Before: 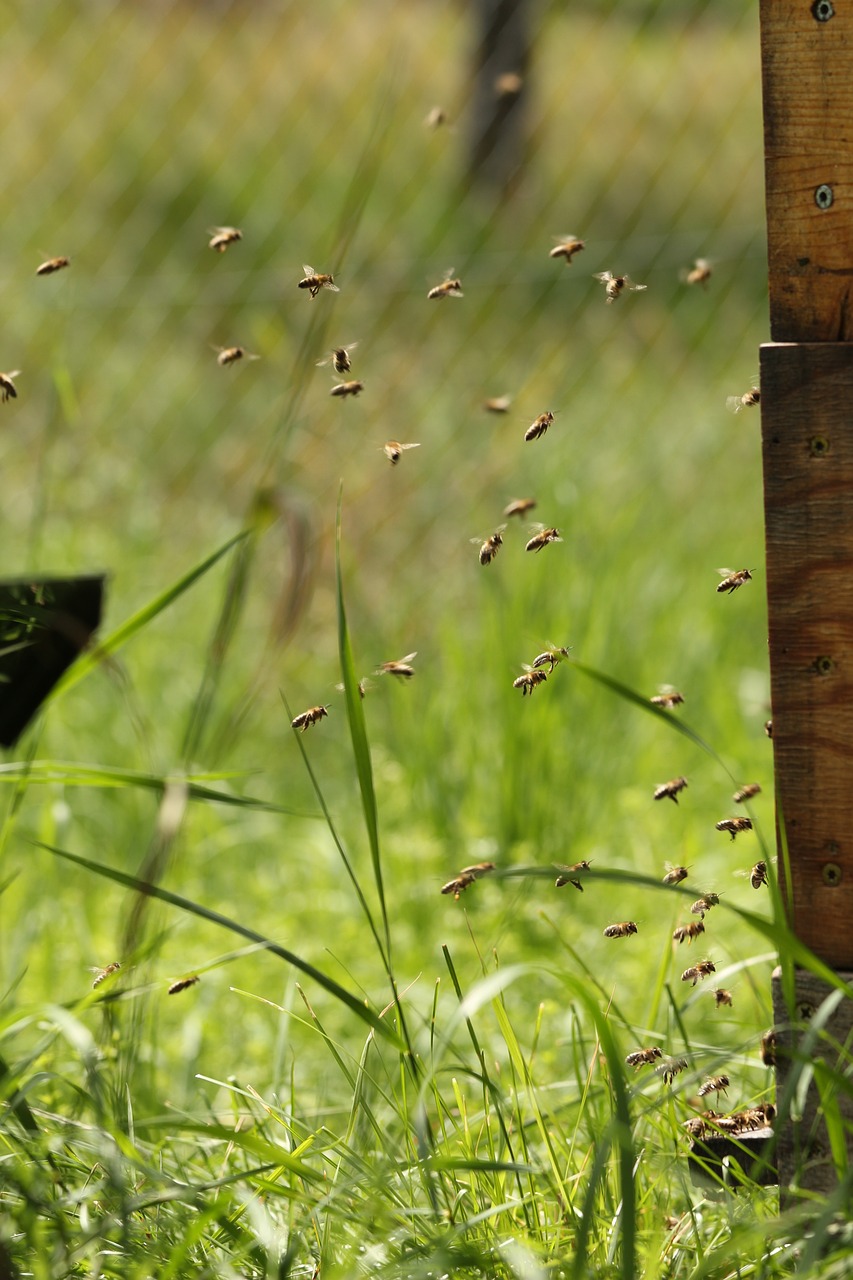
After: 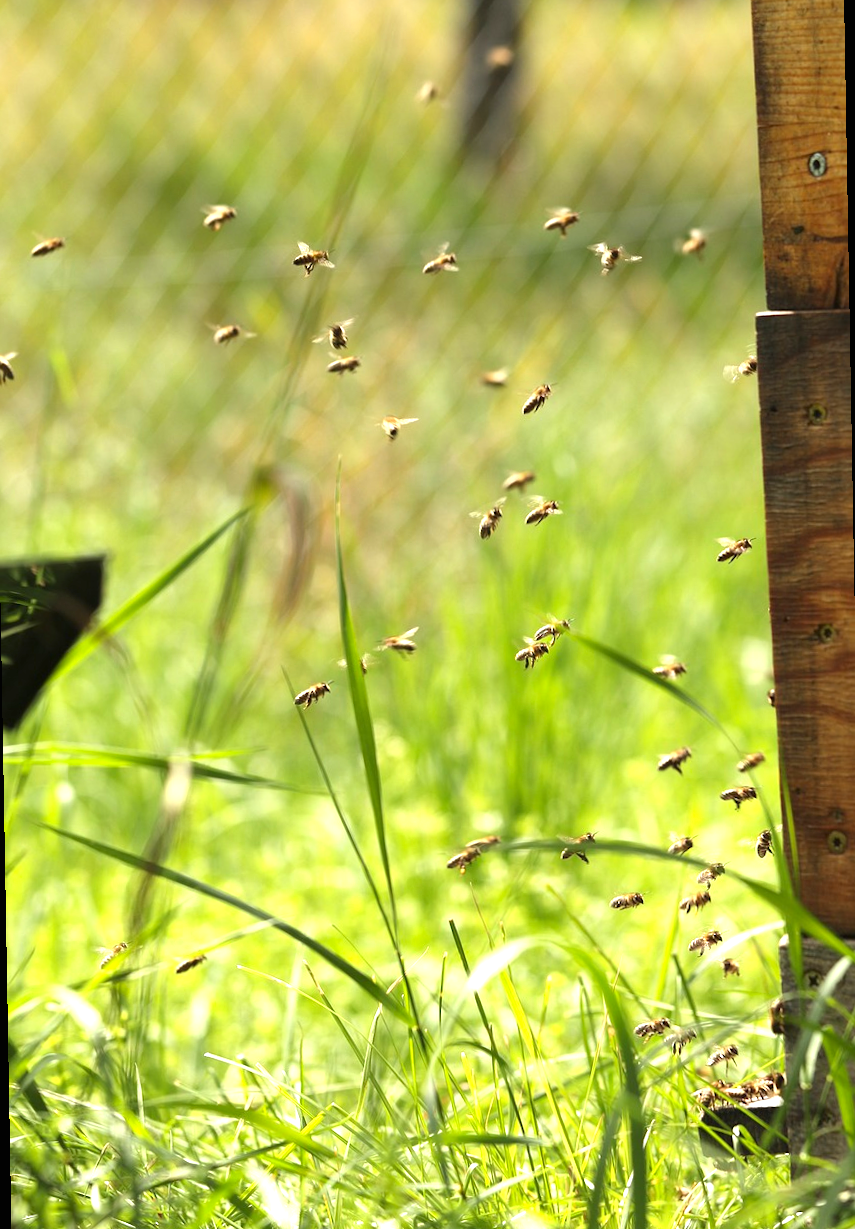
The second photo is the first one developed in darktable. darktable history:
rotate and perspective: rotation -1°, crop left 0.011, crop right 0.989, crop top 0.025, crop bottom 0.975
exposure: black level correction 0, exposure 1 EV, compensate exposure bias true, compensate highlight preservation false
vibrance: vibrance 14%
